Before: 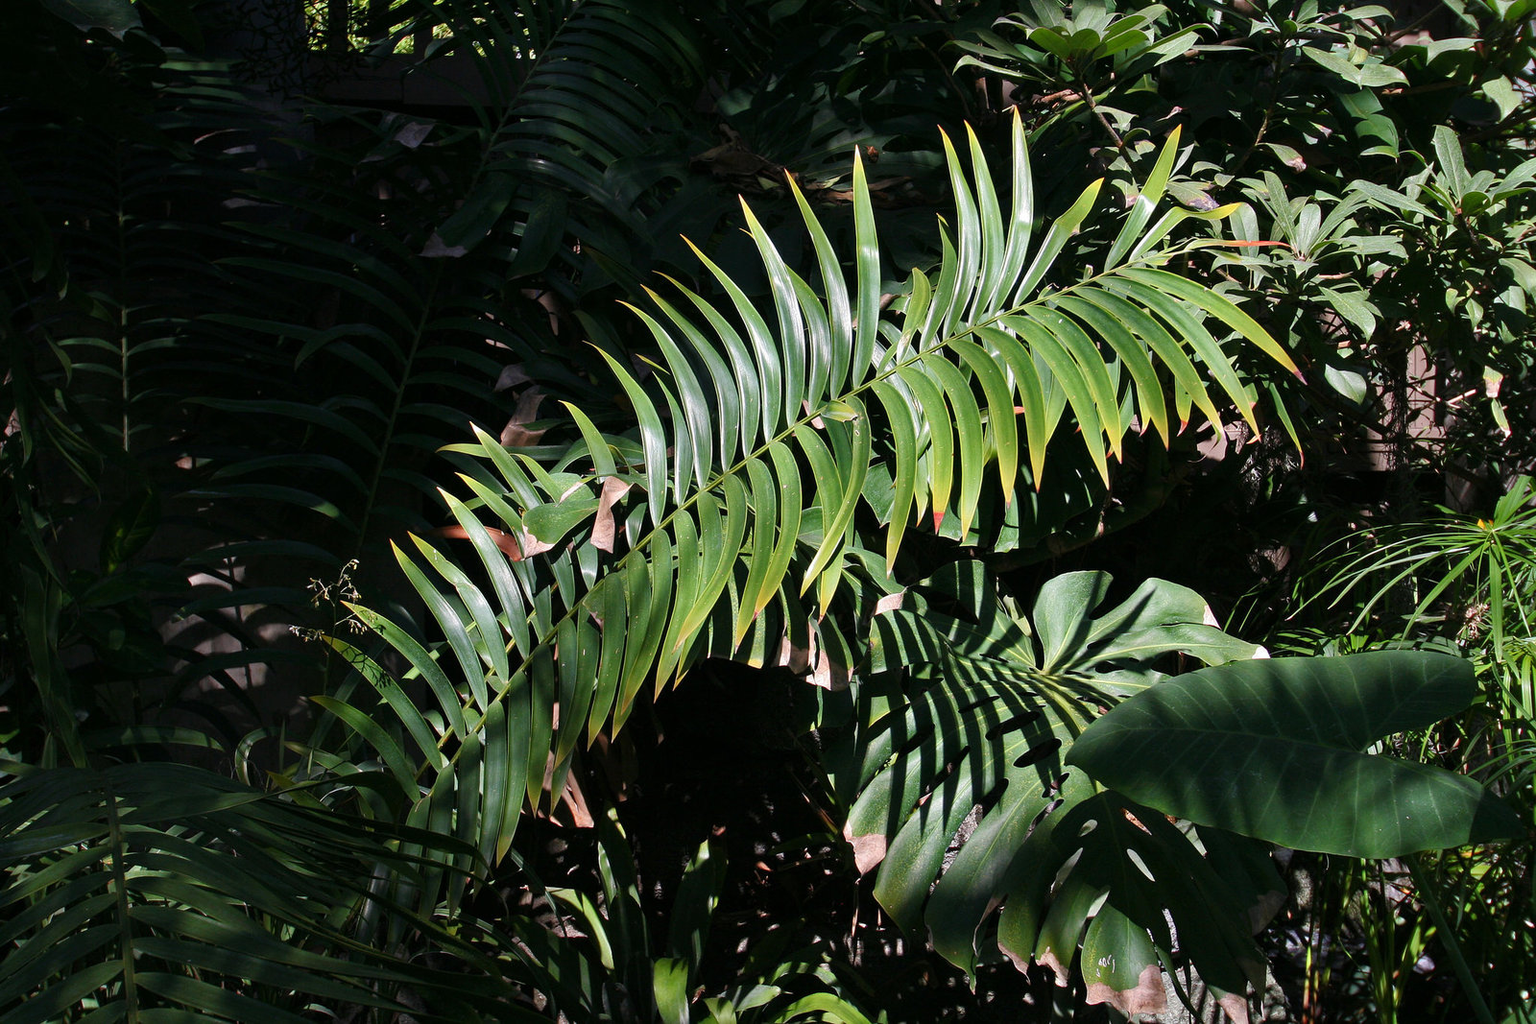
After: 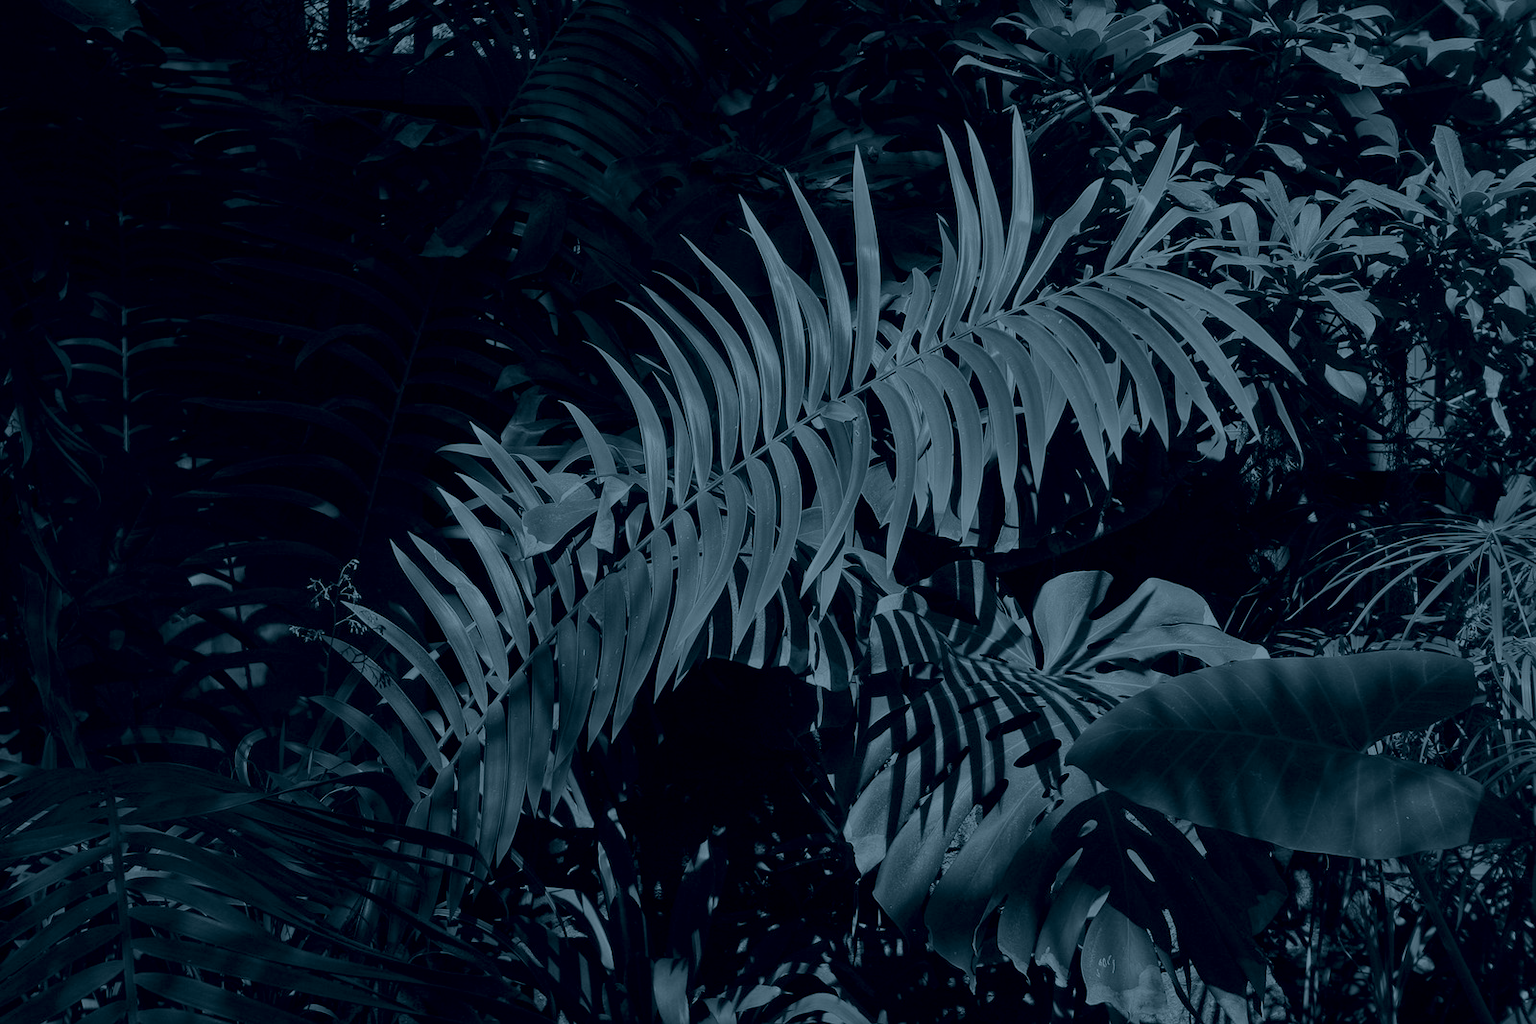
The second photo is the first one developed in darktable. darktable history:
levels: levels [0, 0.43, 0.984]
colorize: hue 194.4°, saturation 29%, source mix 61.75%, lightness 3.98%, version 1
